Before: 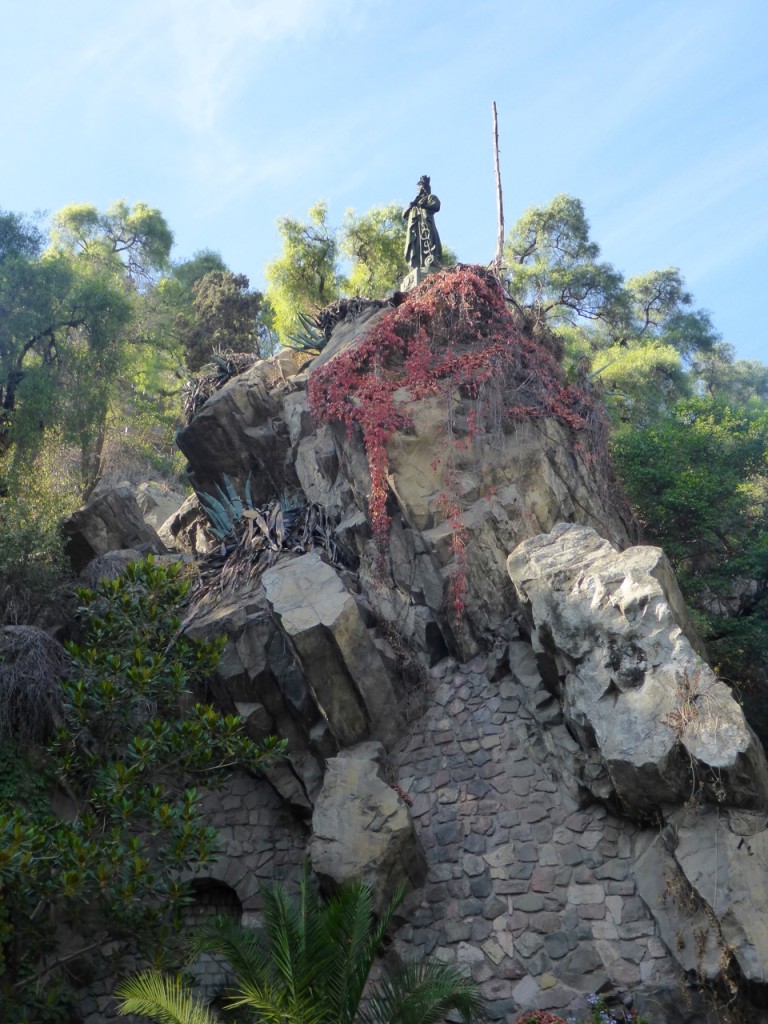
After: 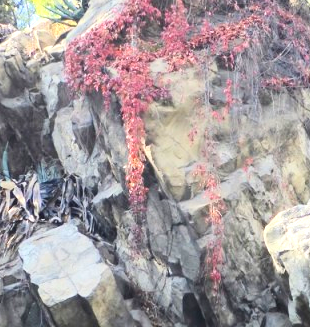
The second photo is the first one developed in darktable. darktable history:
exposure: black level correction -0.002, exposure 1.115 EV, compensate highlight preservation false
contrast brightness saturation: contrast 0.2, brightness 0.15, saturation 0.14
white balance: emerald 1
crop: left 31.751%, top 32.172%, right 27.8%, bottom 35.83%
